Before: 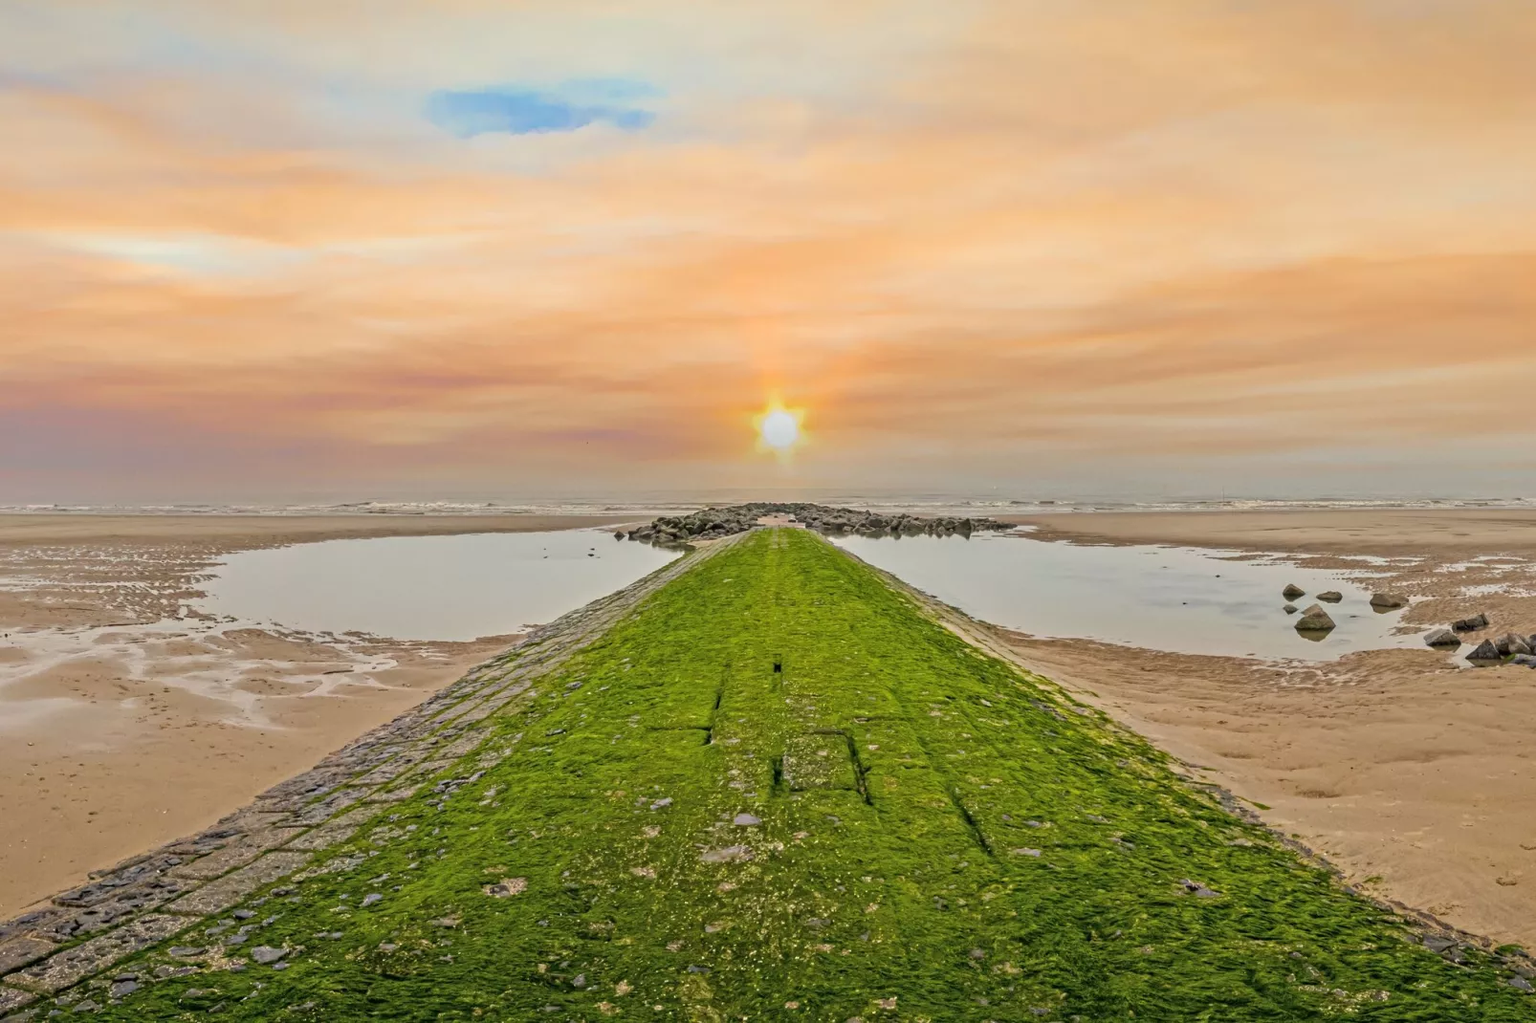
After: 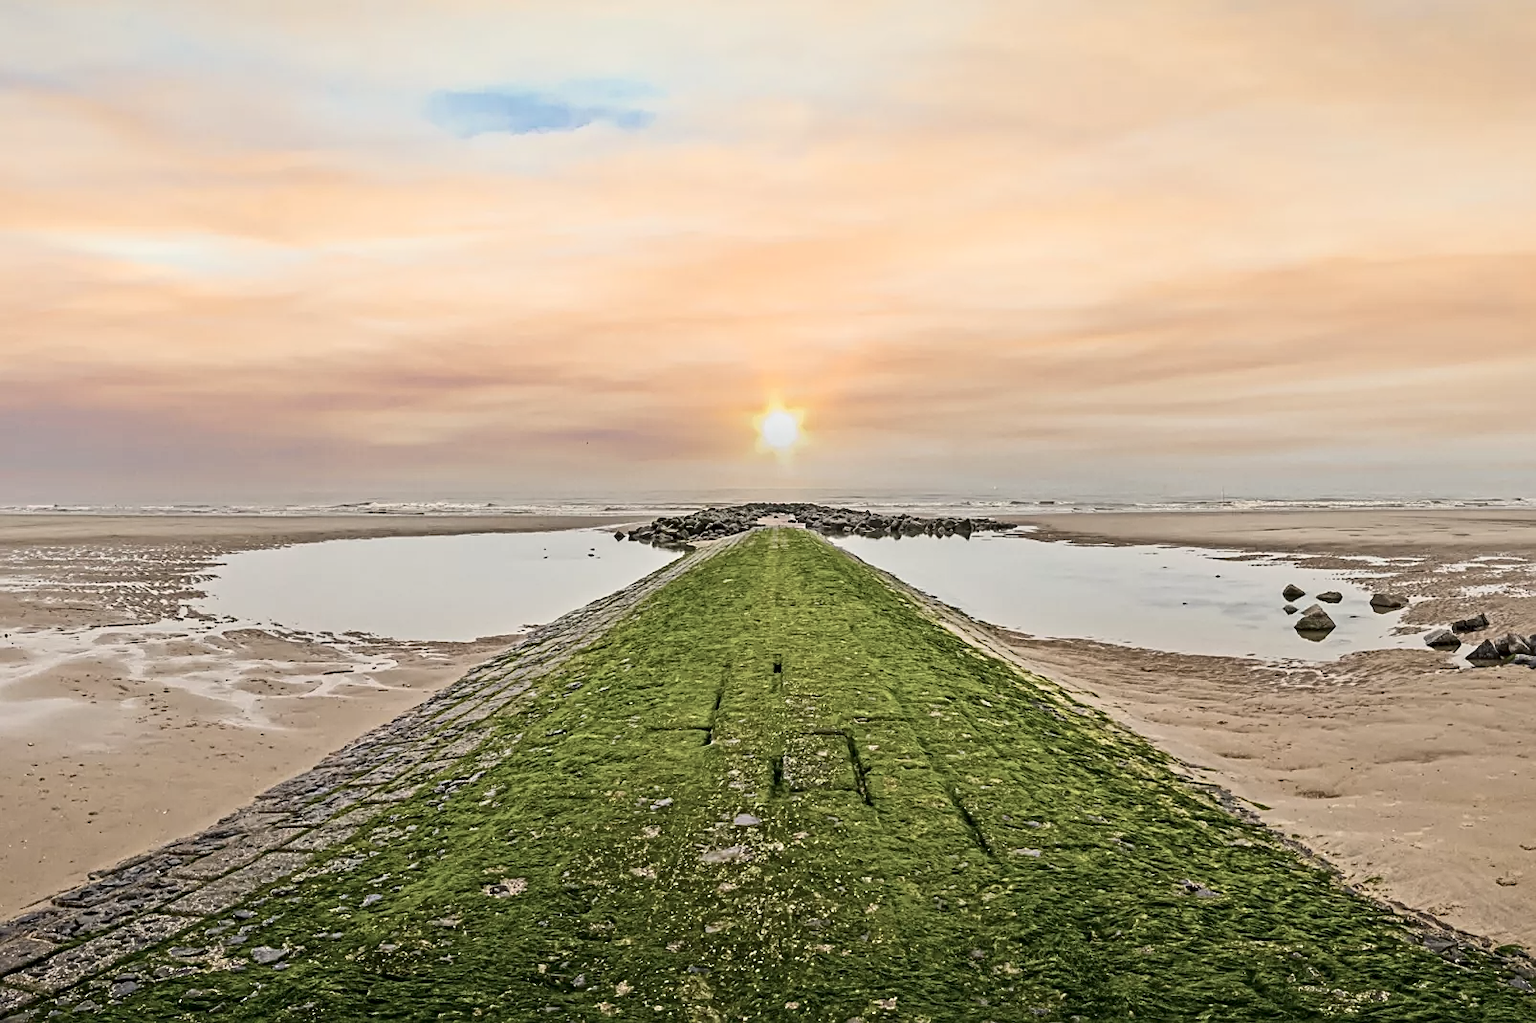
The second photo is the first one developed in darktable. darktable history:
sharpen: on, module defaults
color calibration: gray › normalize channels true, illuminant custom, x 0.345, y 0.359, temperature 5078.91 K, gamut compression 0.008
contrast brightness saturation: contrast 0.249, saturation -0.32
